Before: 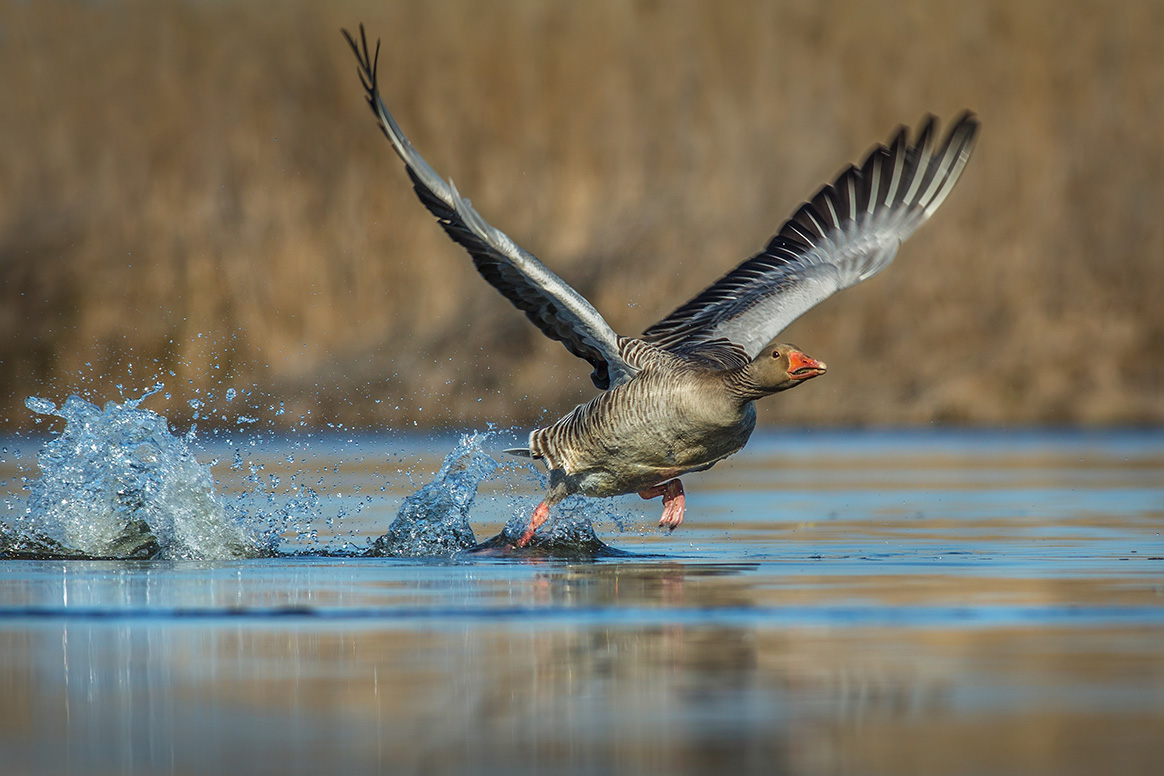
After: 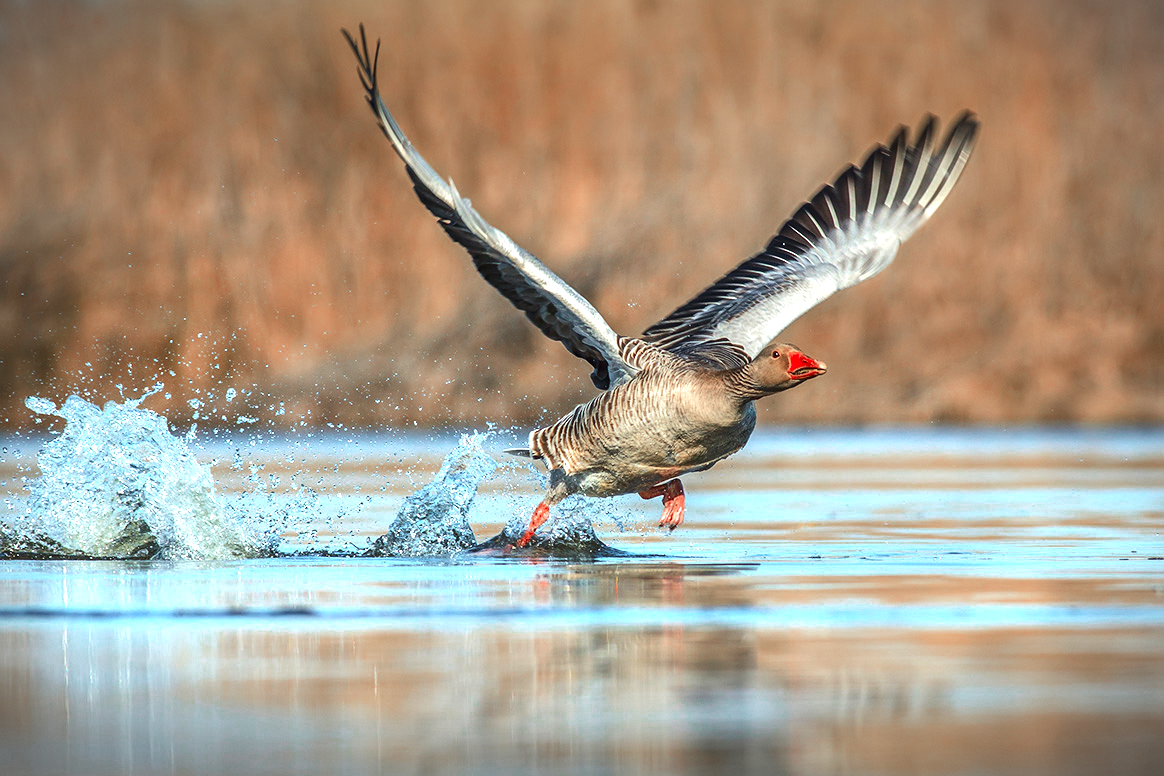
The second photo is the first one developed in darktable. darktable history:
exposure: black level correction 0, exposure 1.2 EV, compensate highlight preservation false
vignetting: fall-off start 99.46%, width/height ratio 1.322, dithering 8-bit output
color zones: curves: ch0 [(0, 0.299) (0.25, 0.383) (0.456, 0.352) (0.736, 0.571)]; ch1 [(0, 0.63) (0.151, 0.568) (0.254, 0.416) (0.47, 0.558) (0.732, 0.37) (0.909, 0.492)]; ch2 [(0.004, 0.604) (0.158, 0.443) (0.257, 0.403) (0.761, 0.468)]
contrast brightness saturation: contrast 0.15, brightness -0.005, saturation 0.103
